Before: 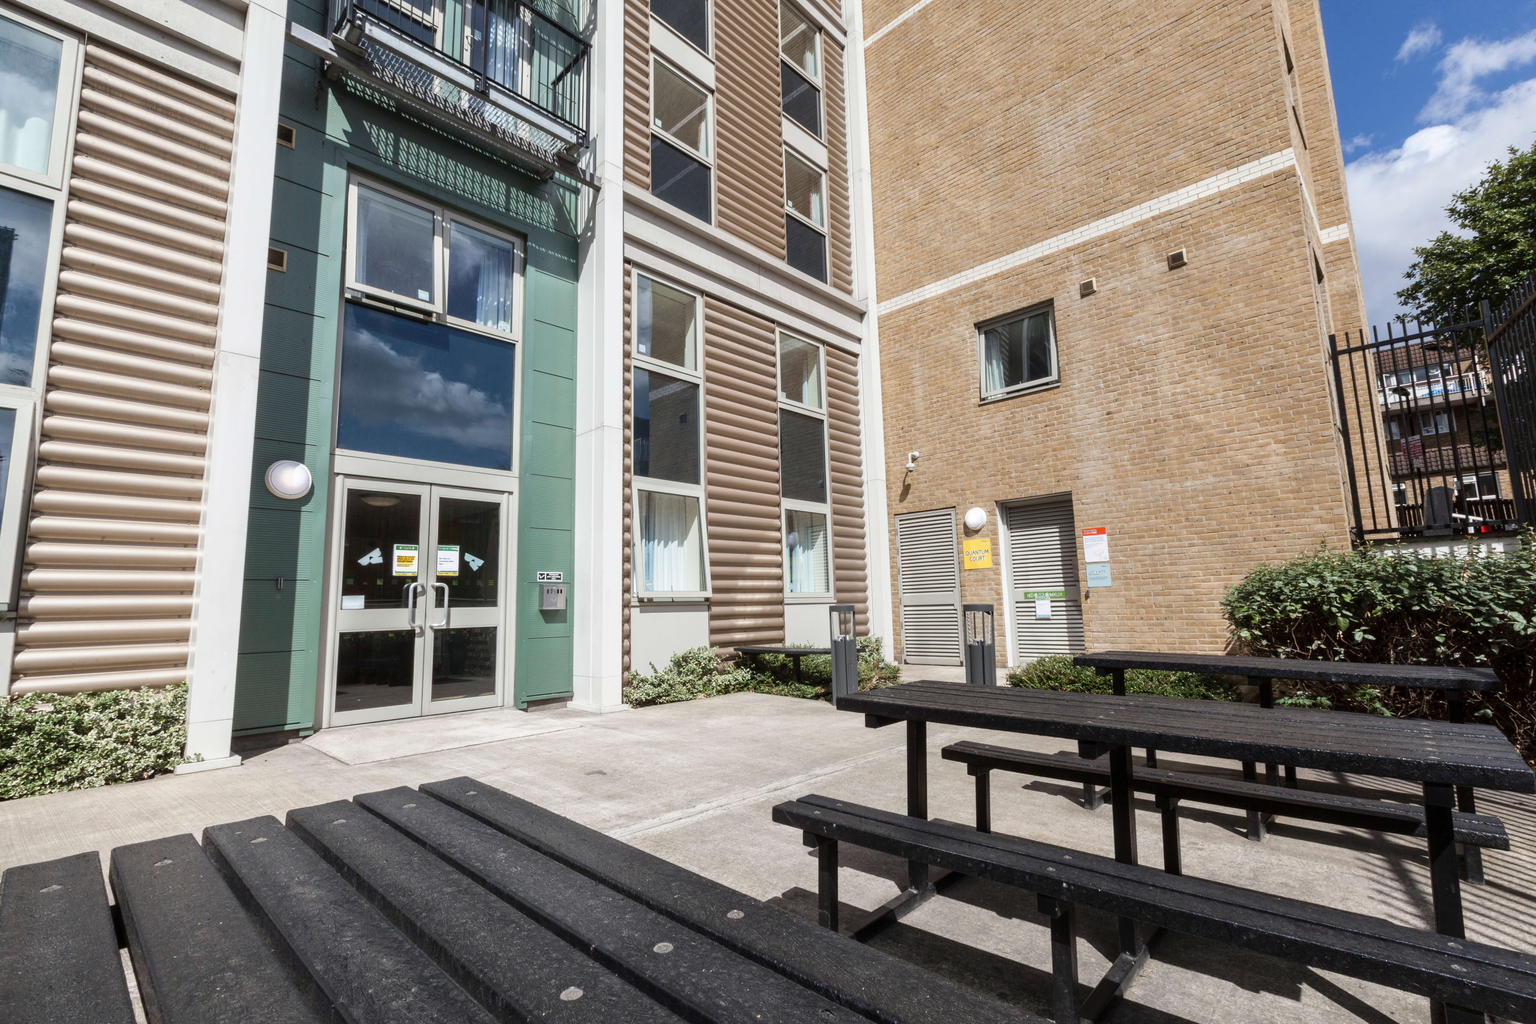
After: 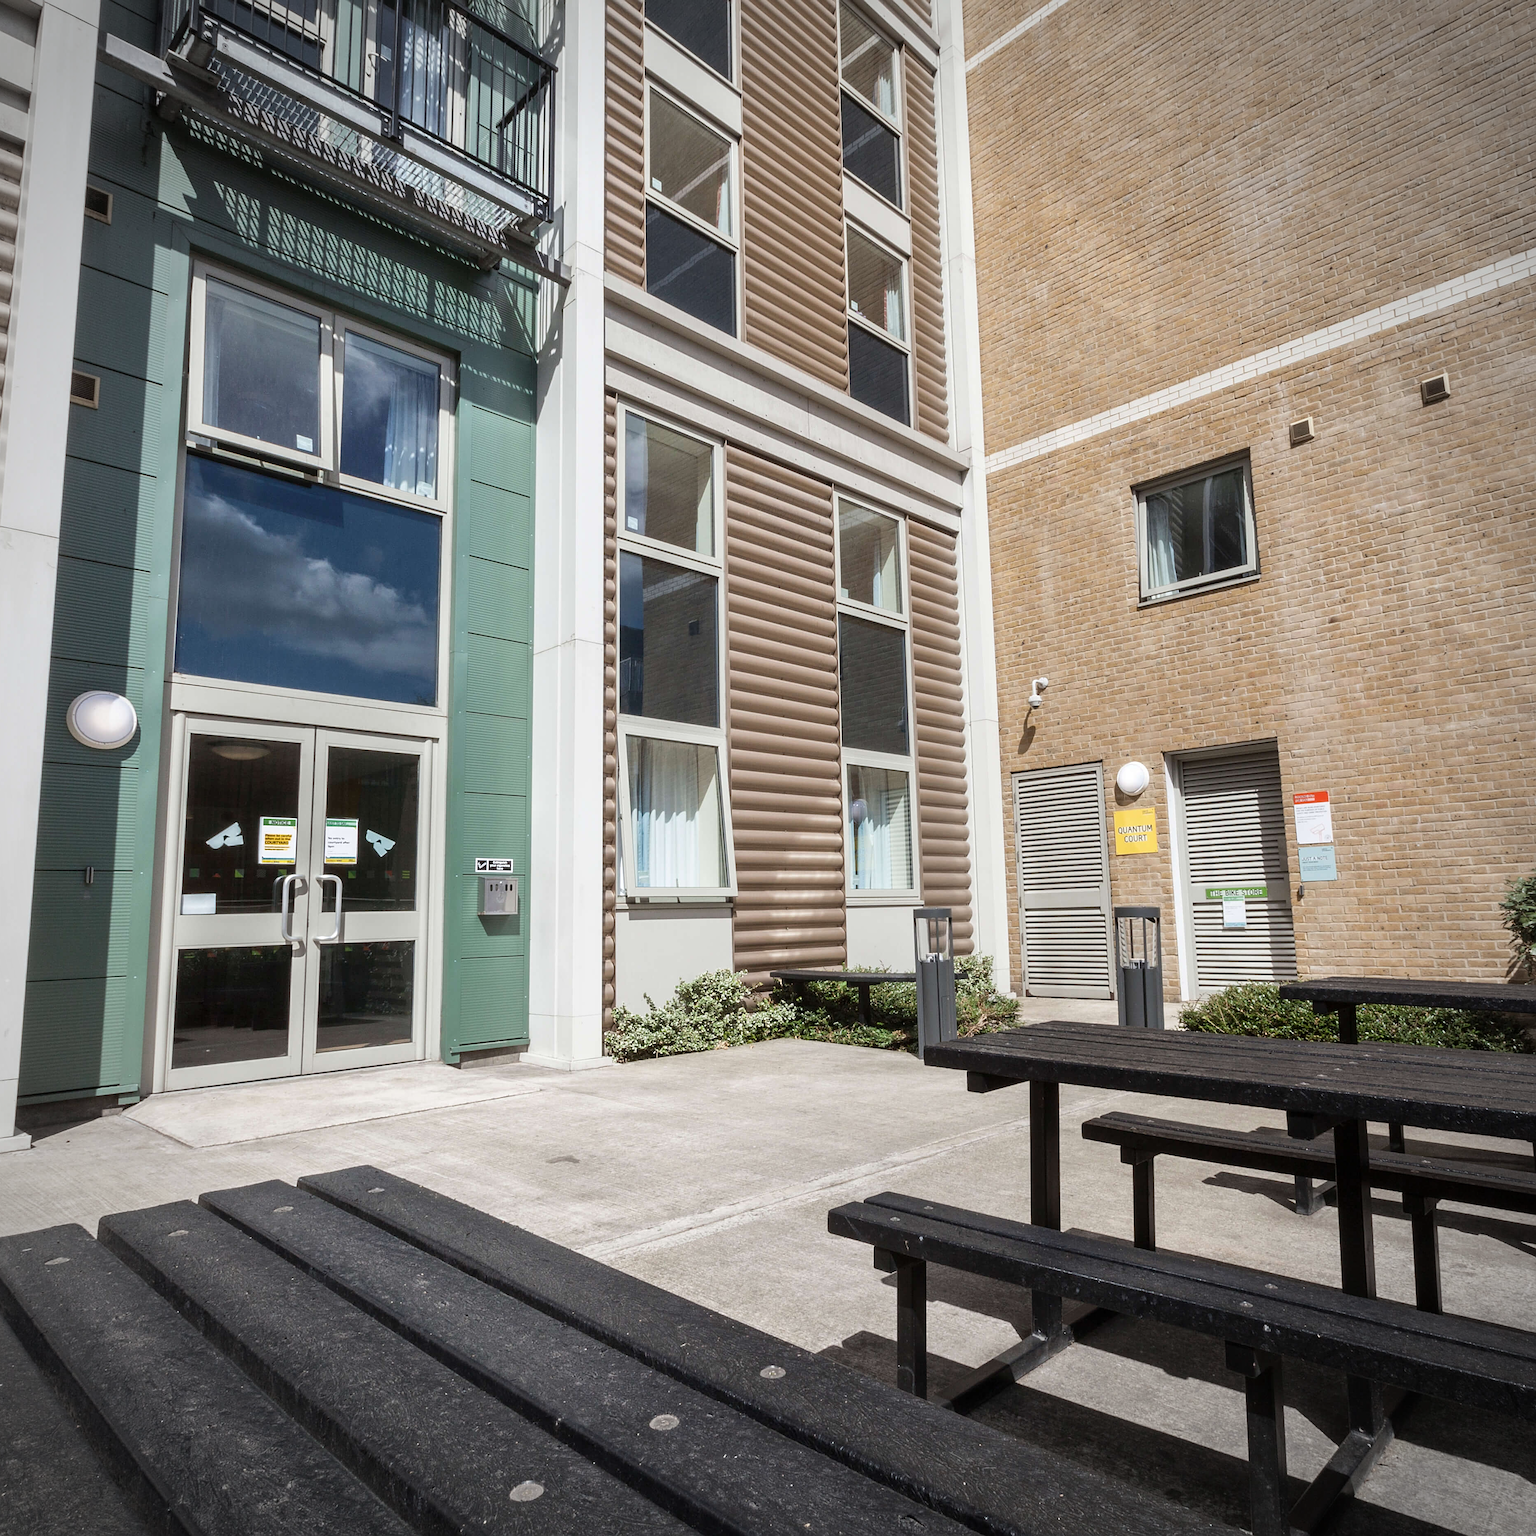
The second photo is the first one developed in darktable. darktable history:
sharpen: on, module defaults
vignetting: on, module defaults
crop and rotate: left 14.385%, right 18.948%
